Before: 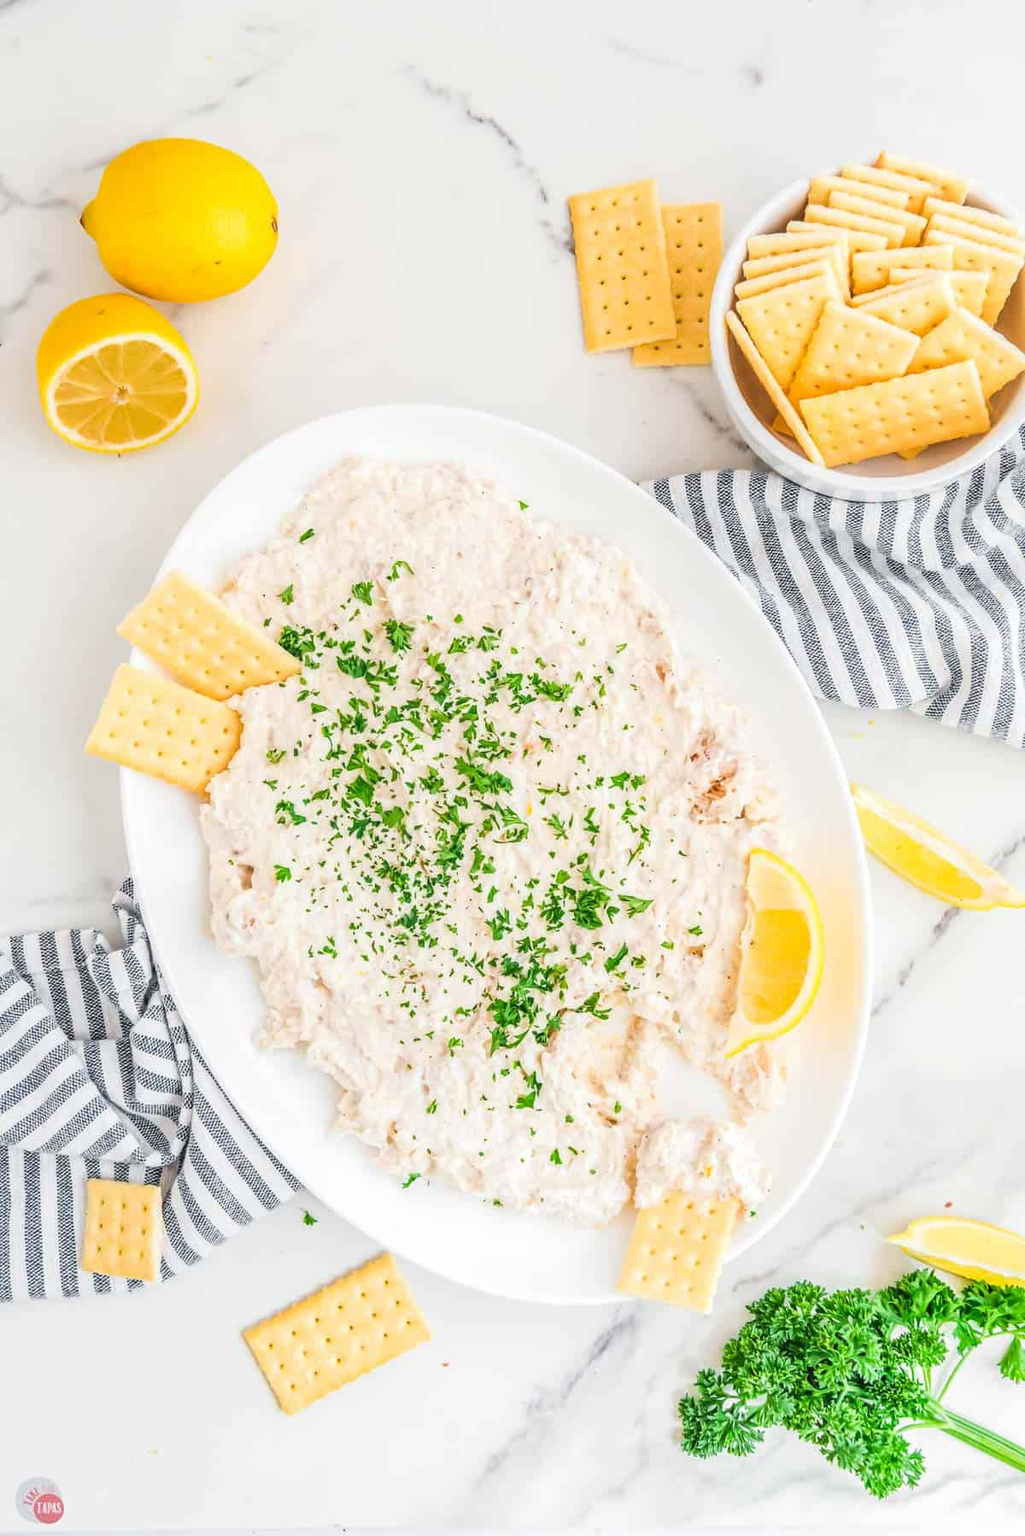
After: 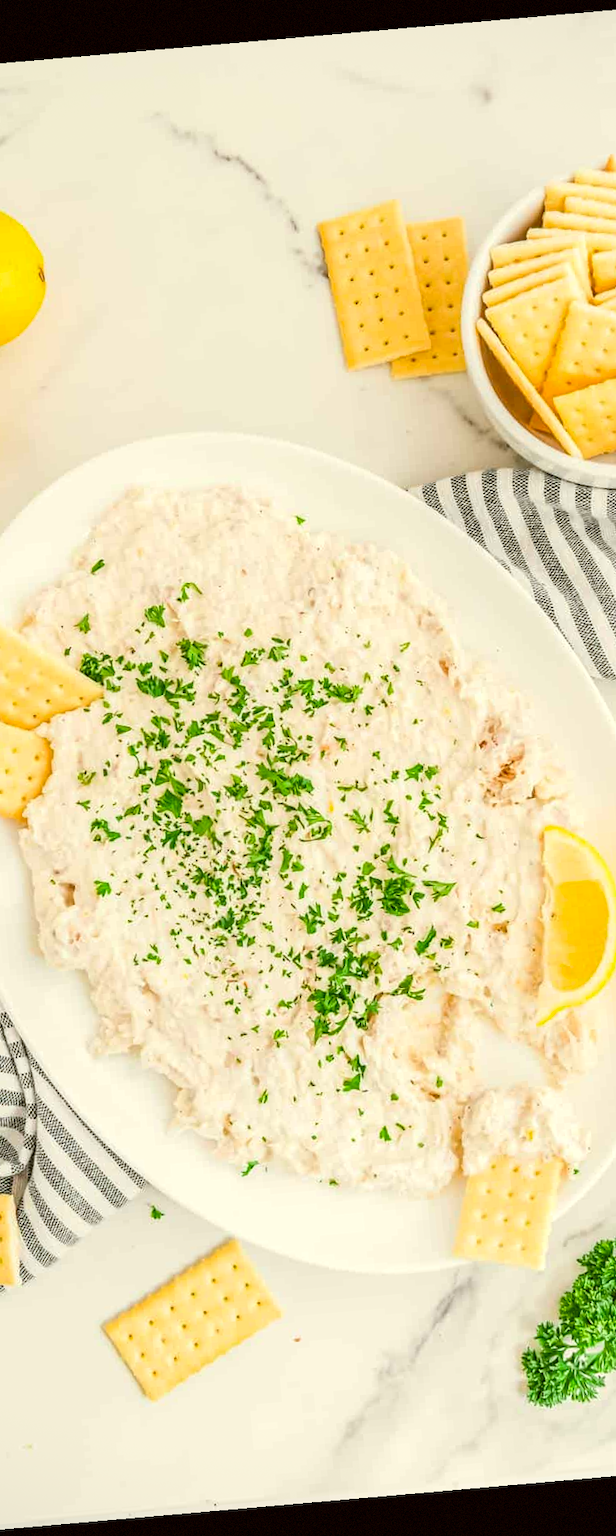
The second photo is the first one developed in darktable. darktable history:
crop: left 21.674%, right 22.086%
rotate and perspective: rotation -4.98°, automatic cropping off
vignetting: fall-off start 97.28%, fall-off radius 79%, brightness -0.462, saturation -0.3, width/height ratio 1.114, dithering 8-bit output, unbound false
white balance: red 1.009, blue 0.985
color correction: highlights a* -1.43, highlights b* 10.12, shadows a* 0.395, shadows b* 19.35
